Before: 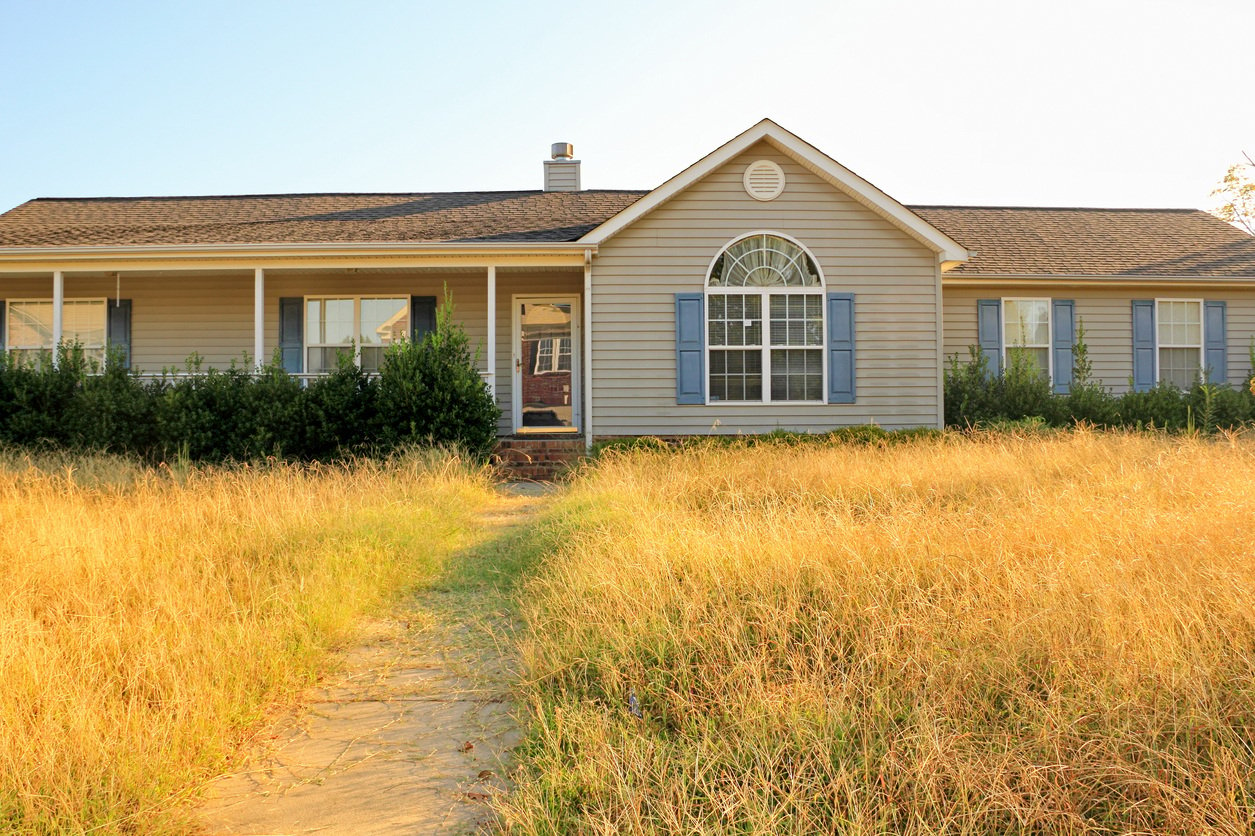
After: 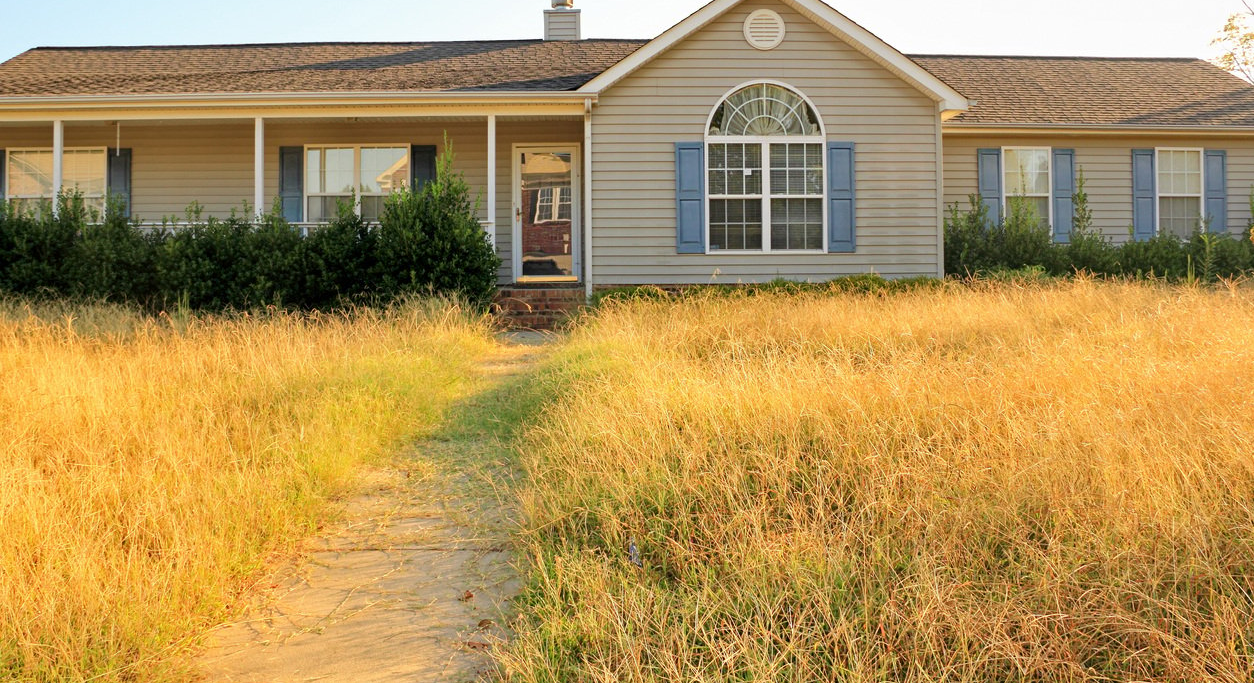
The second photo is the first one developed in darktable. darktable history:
crop and rotate: top 18.284%
